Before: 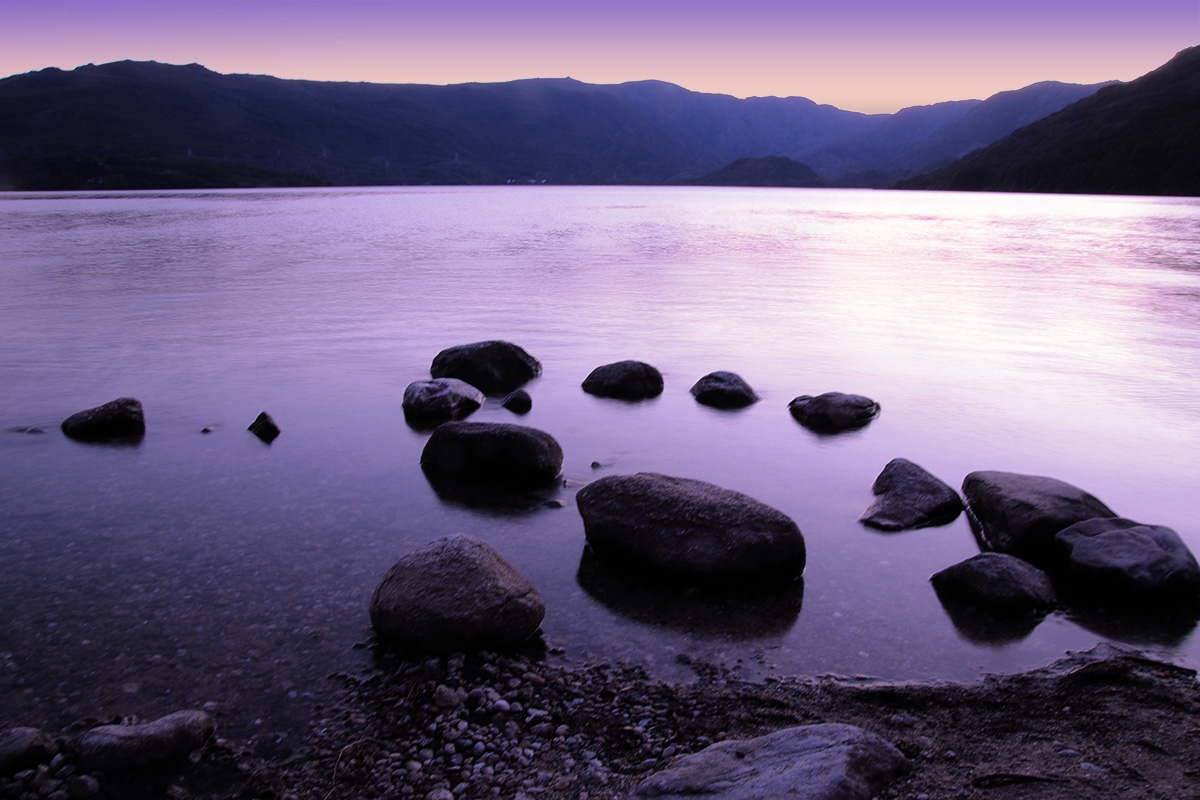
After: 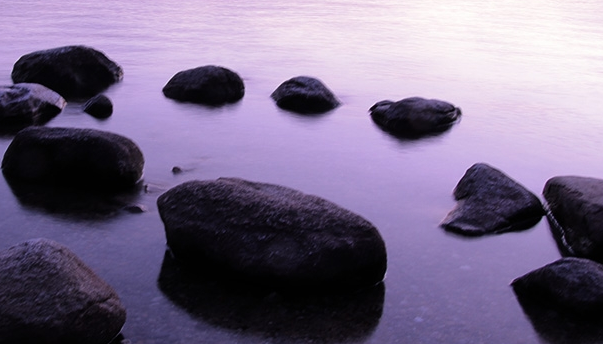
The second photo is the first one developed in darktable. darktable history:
crop: left 34.957%, top 36.948%, right 14.716%, bottom 19.957%
